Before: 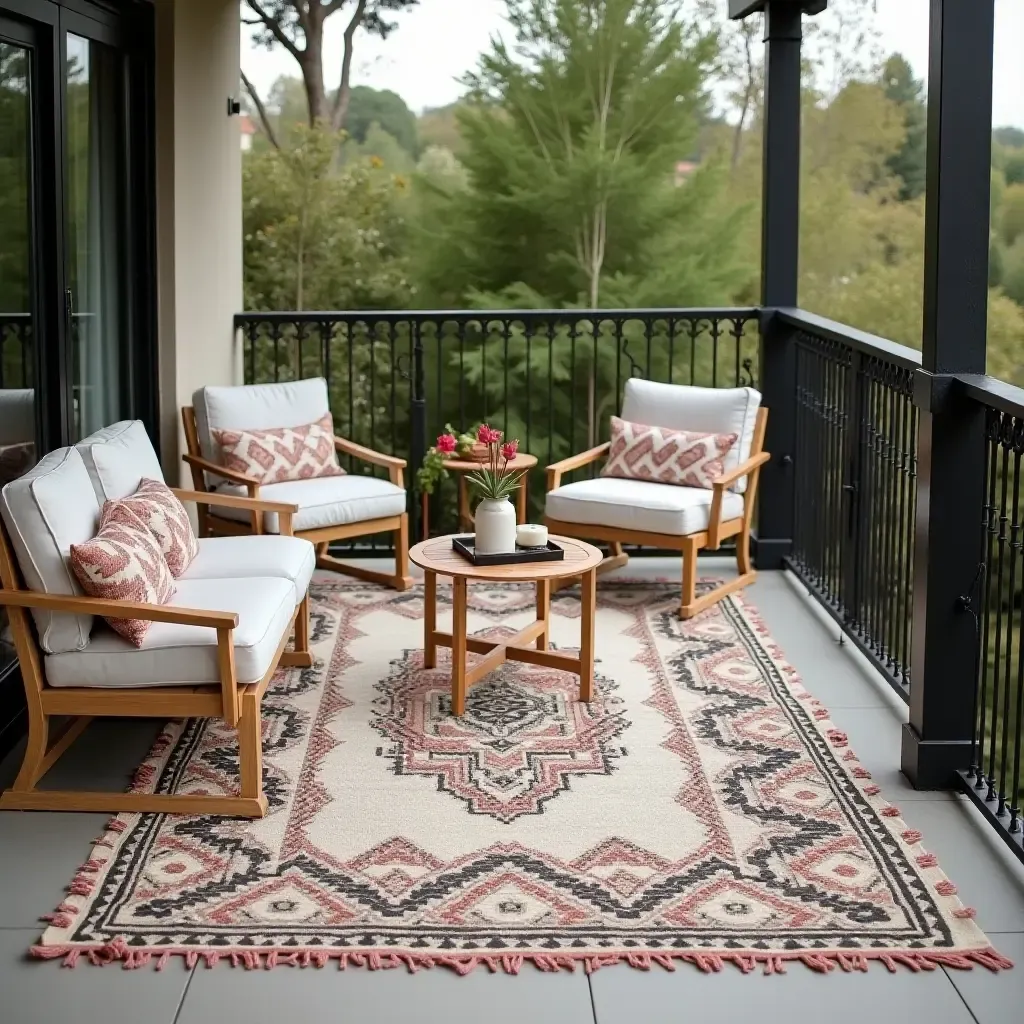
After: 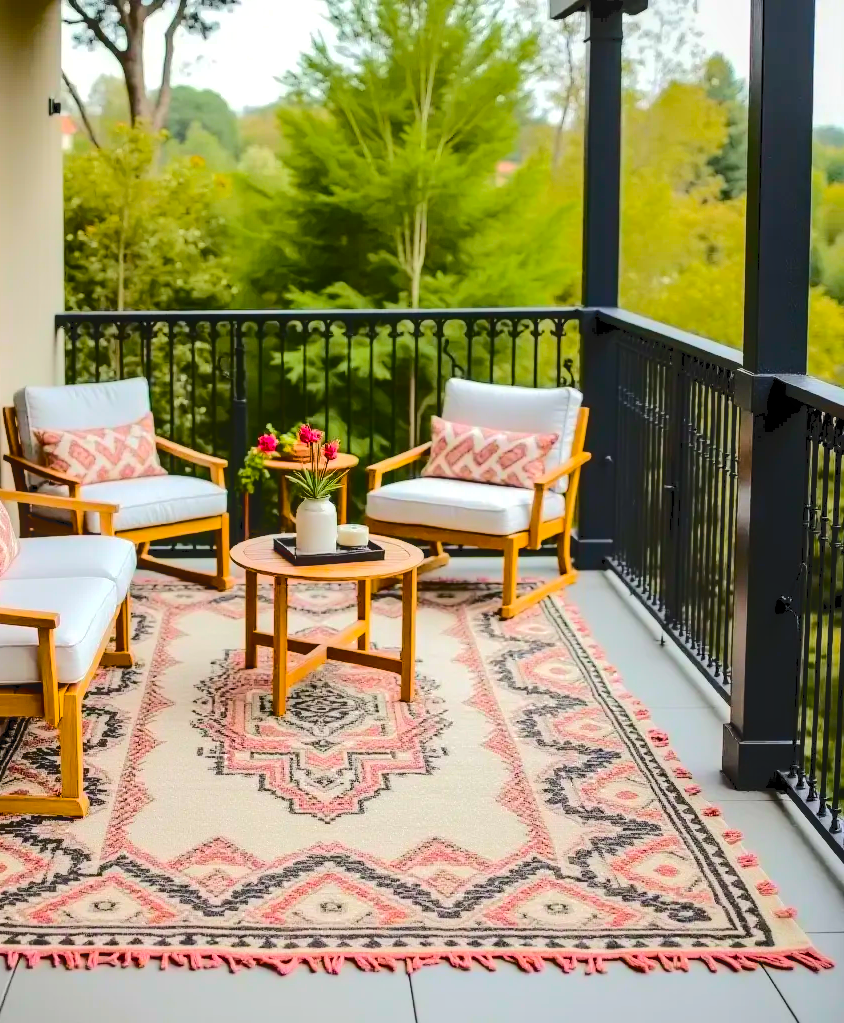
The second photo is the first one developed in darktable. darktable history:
exposure: black level correction 0.002, compensate highlight preservation false
color balance rgb: linear chroma grading › global chroma 15.573%, perceptual saturation grading › global saturation 74.637%, perceptual saturation grading › shadows -29.252%, perceptual brilliance grading › mid-tones 9.349%, perceptual brilliance grading › shadows 14.879%, global vibrance 20%
tone curve: curves: ch0 [(0, 0) (0.003, 0.079) (0.011, 0.083) (0.025, 0.088) (0.044, 0.095) (0.069, 0.106) (0.1, 0.115) (0.136, 0.127) (0.177, 0.152) (0.224, 0.198) (0.277, 0.263) (0.335, 0.371) (0.399, 0.483) (0.468, 0.582) (0.543, 0.664) (0.623, 0.726) (0.709, 0.793) (0.801, 0.842) (0.898, 0.896) (1, 1)], color space Lab, independent channels, preserve colors none
local contrast: on, module defaults
crop: left 17.501%, bottom 0.029%
